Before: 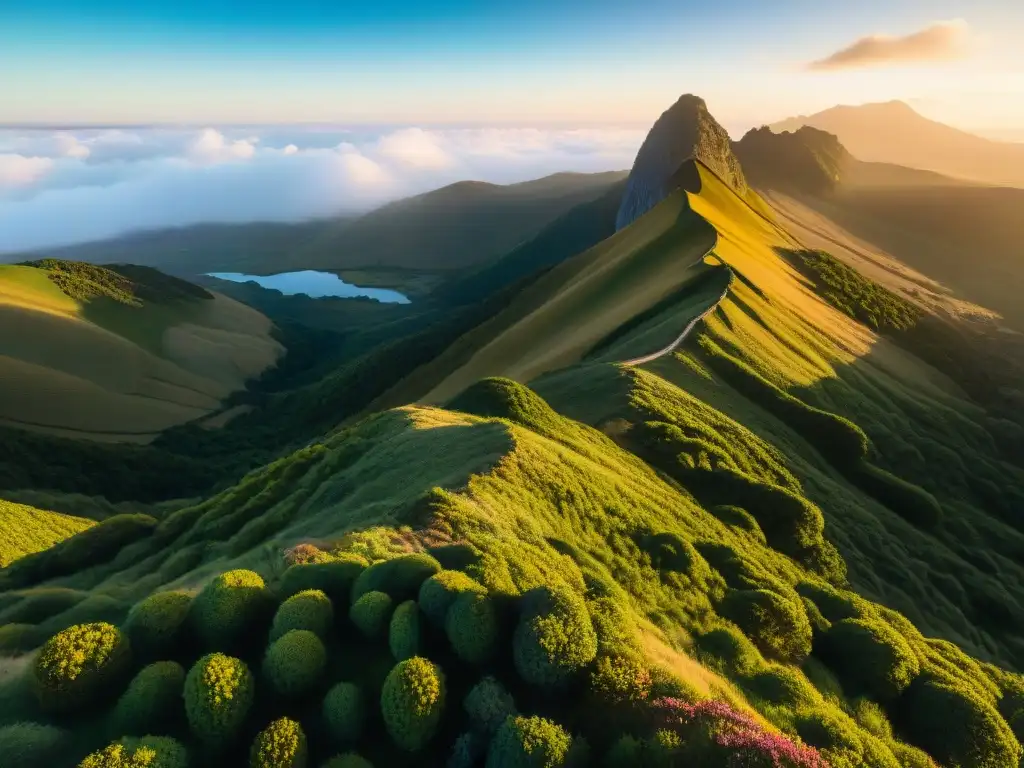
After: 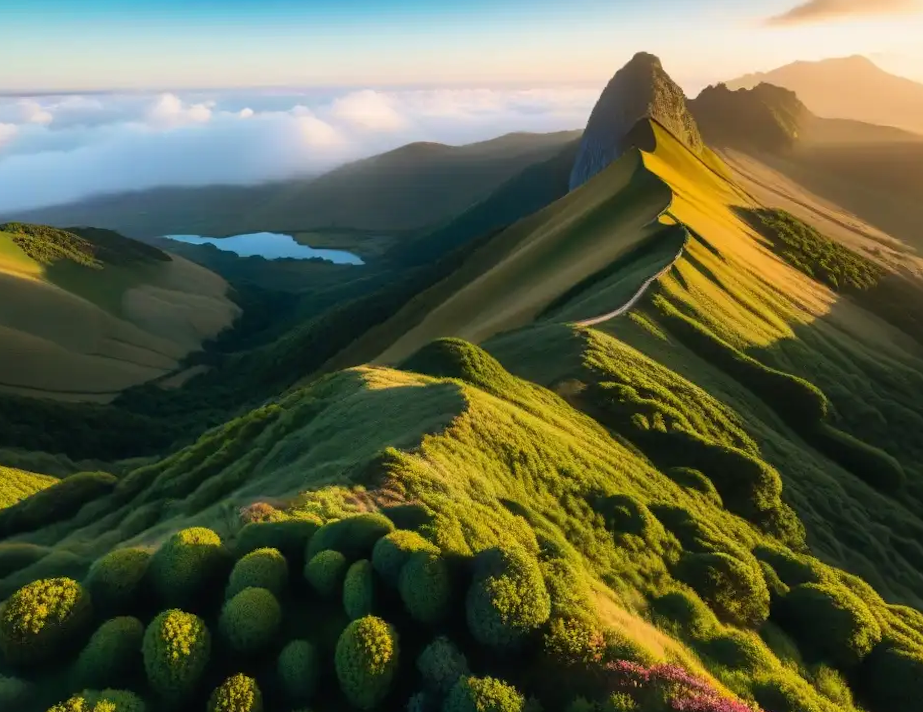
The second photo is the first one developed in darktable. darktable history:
rotate and perspective: lens shift (horizontal) -0.055, automatic cropping off
crop: left 3.305%, top 6.436%, right 6.389%, bottom 3.258%
